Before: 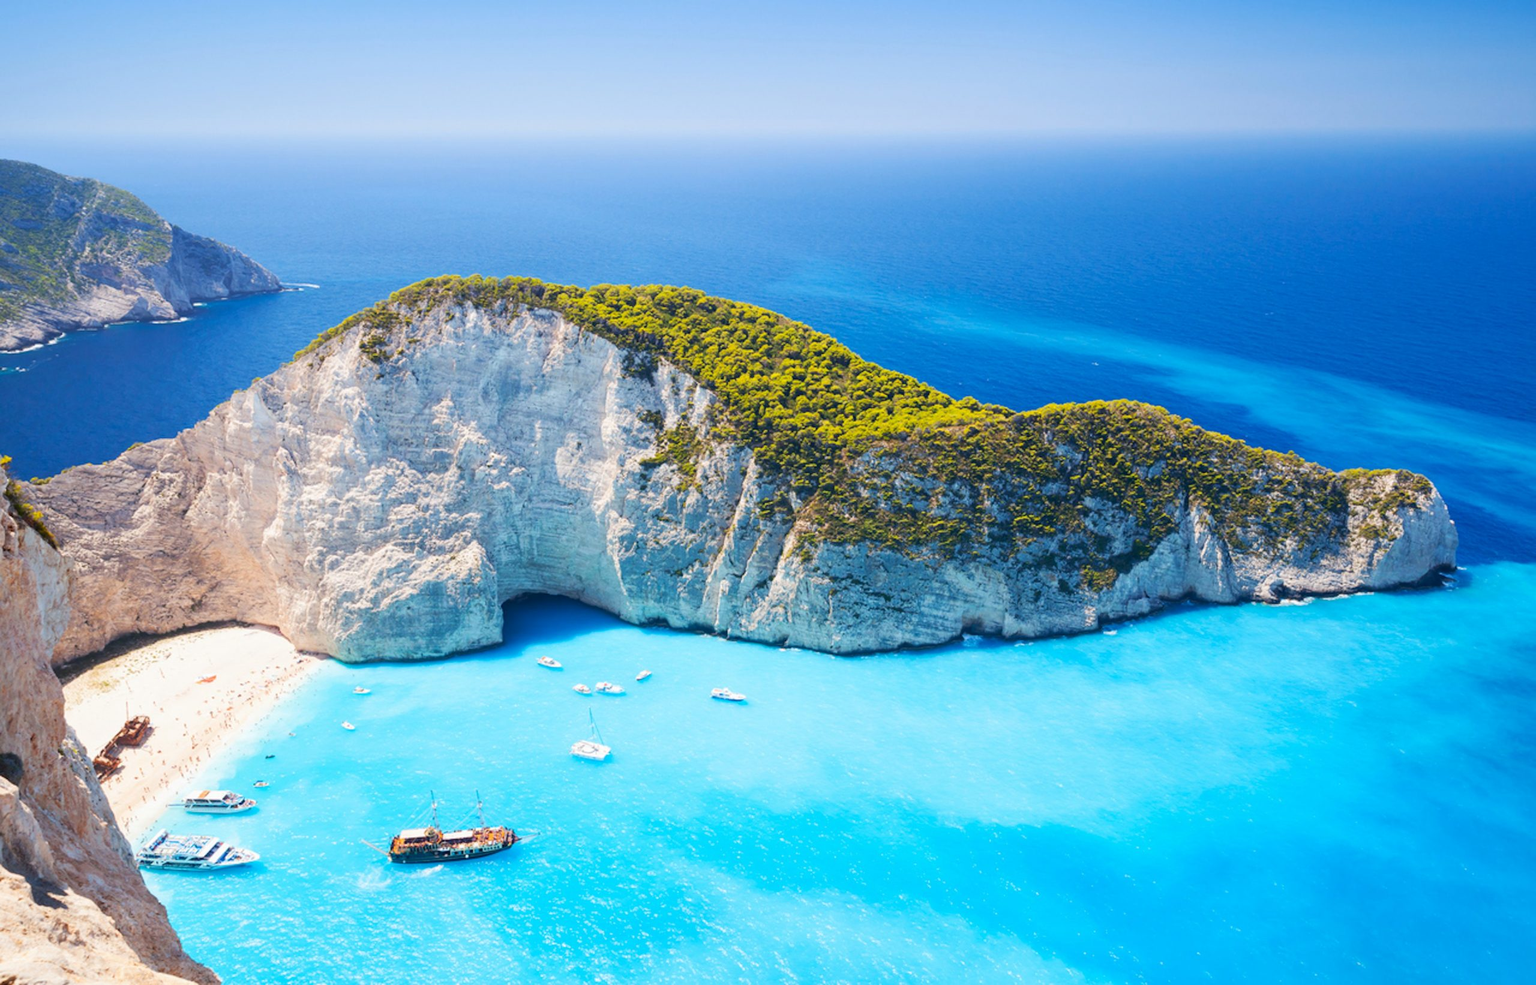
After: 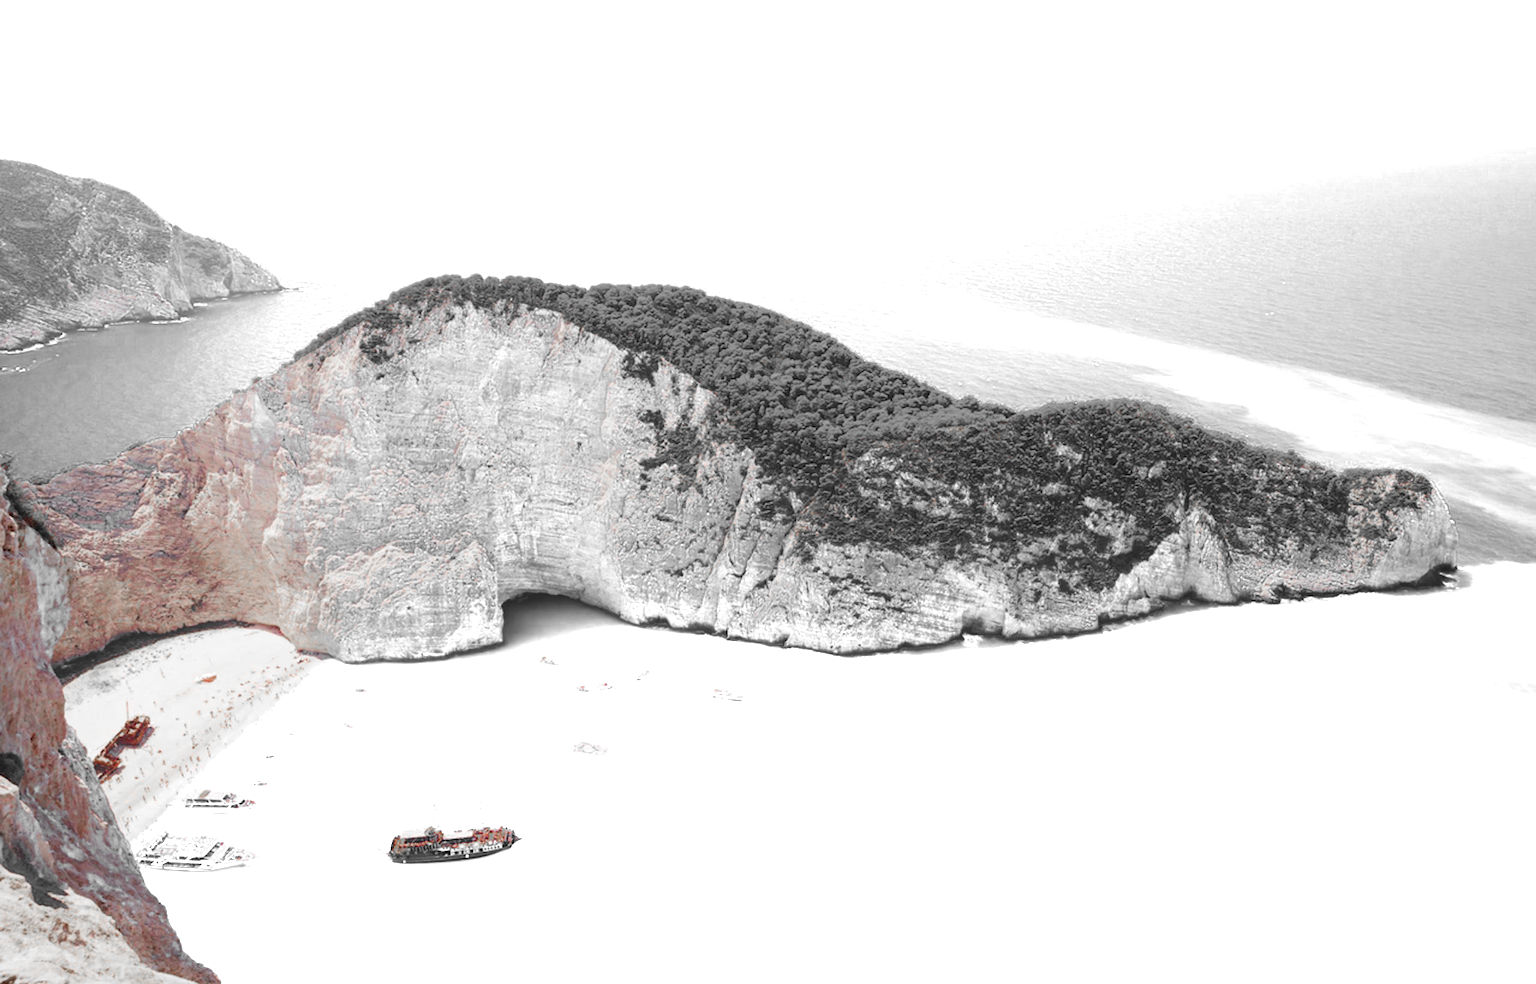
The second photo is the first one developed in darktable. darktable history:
white balance: emerald 1
color zones: curves: ch0 [(0, 0.352) (0.143, 0.407) (0.286, 0.386) (0.429, 0.431) (0.571, 0.829) (0.714, 0.853) (0.857, 0.833) (1, 0.352)]; ch1 [(0, 0.604) (0.072, 0.726) (0.096, 0.608) (0.205, 0.007) (0.571, -0.006) (0.839, -0.013) (0.857, -0.012) (1, 0.604)]
